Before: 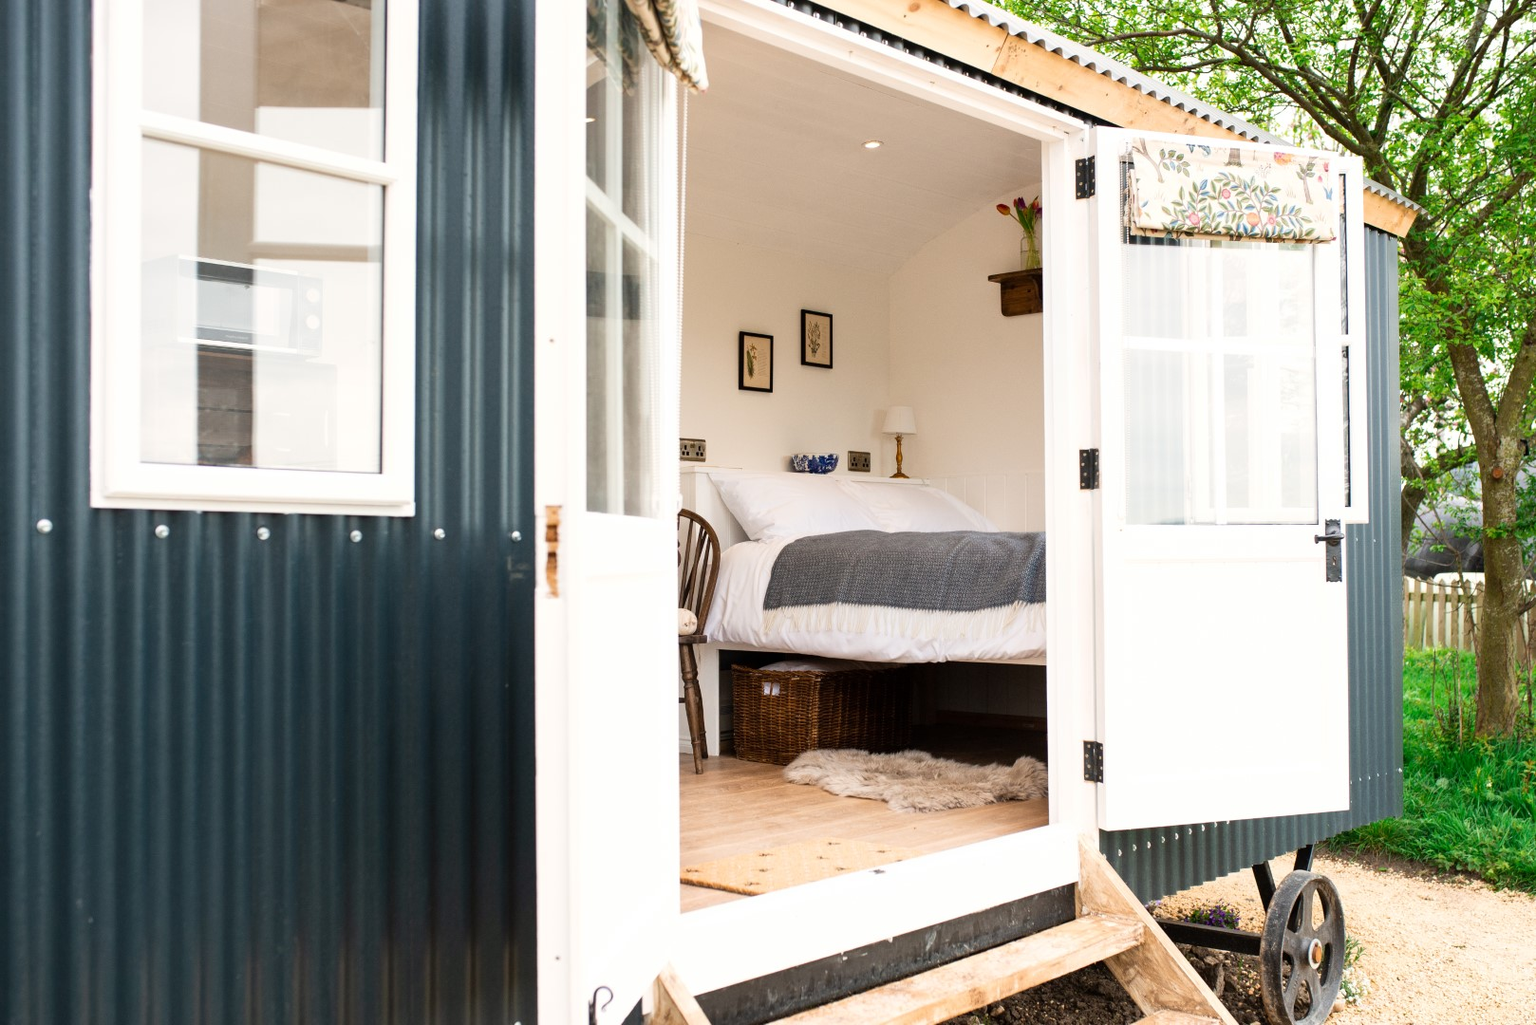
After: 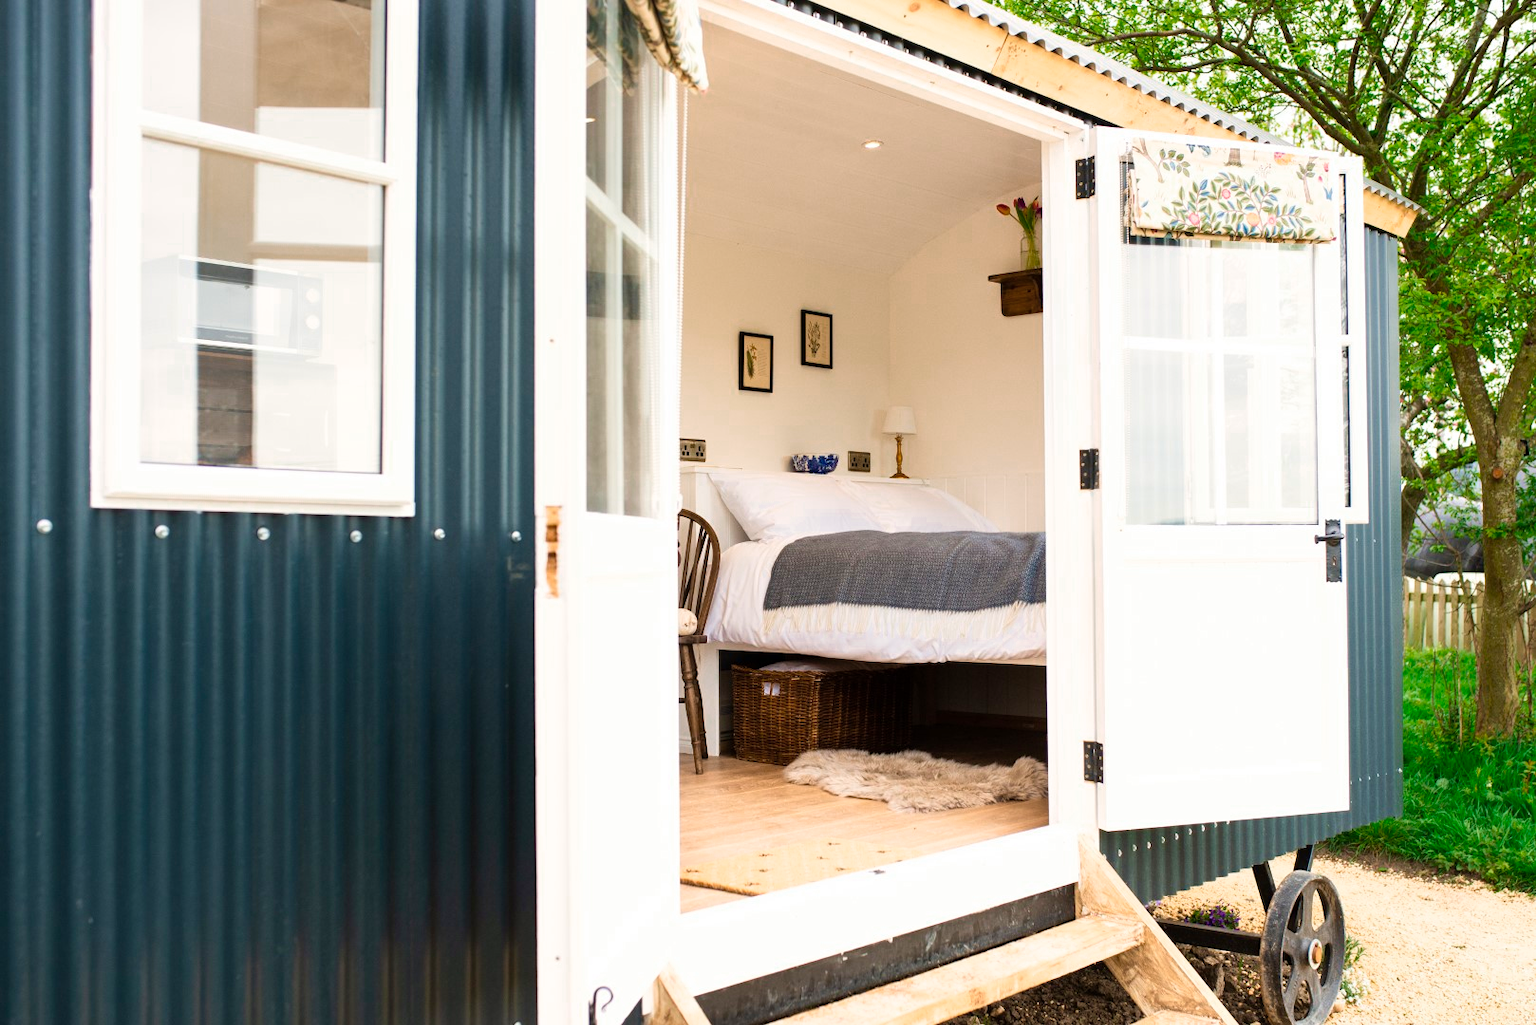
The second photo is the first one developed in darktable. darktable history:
tone equalizer: on, module defaults
color zones: curves: ch0 [(0, 0.465) (0.092, 0.596) (0.289, 0.464) (0.429, 0.453) (0.571, 0.464) (0.714, 0.455) (0.857, 0.462) (1, 0.465)]
velvia: on, module defaults
color balance rgb: linear chroma grading › shadows 19.44%, linear chroma grading › highlights 3.42%, linear chroma grading › mid-tones 10.16%
